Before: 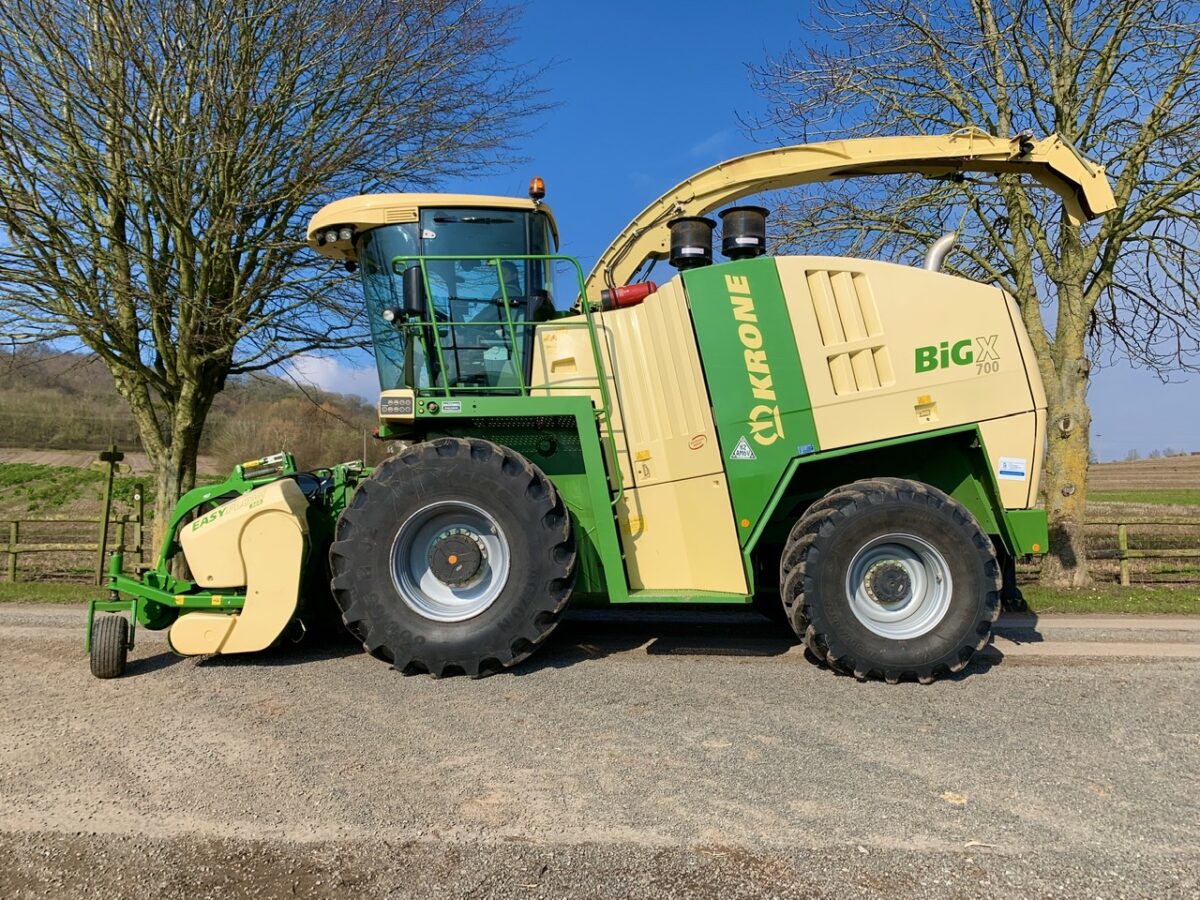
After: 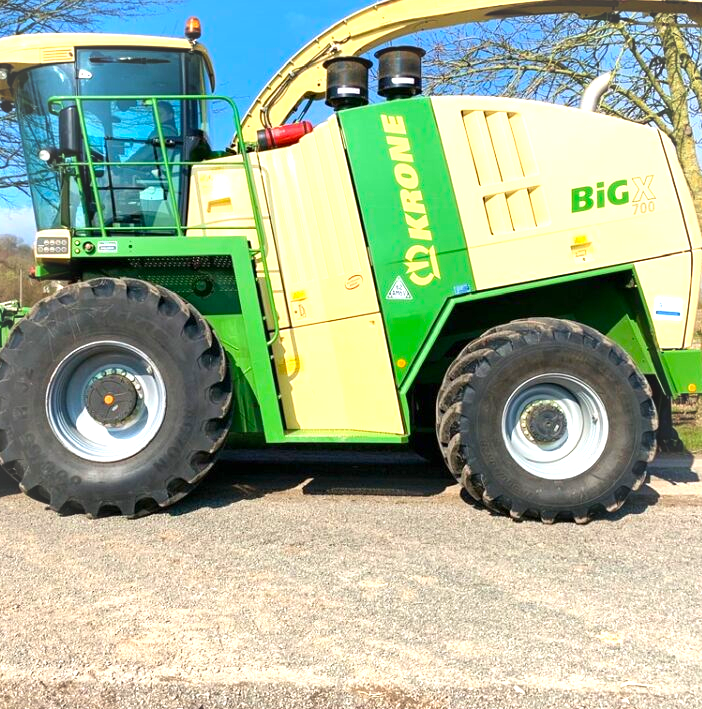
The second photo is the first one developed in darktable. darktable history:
crop and rotate: left 28.741%, top 17.791%, right 12.684%, bottom 3.397%
exposure: exposure 1.061 EV, compensate highlight preservation false
vignetting: fall-off radius 31.83%, brightness 0.04, saturation 0.001
